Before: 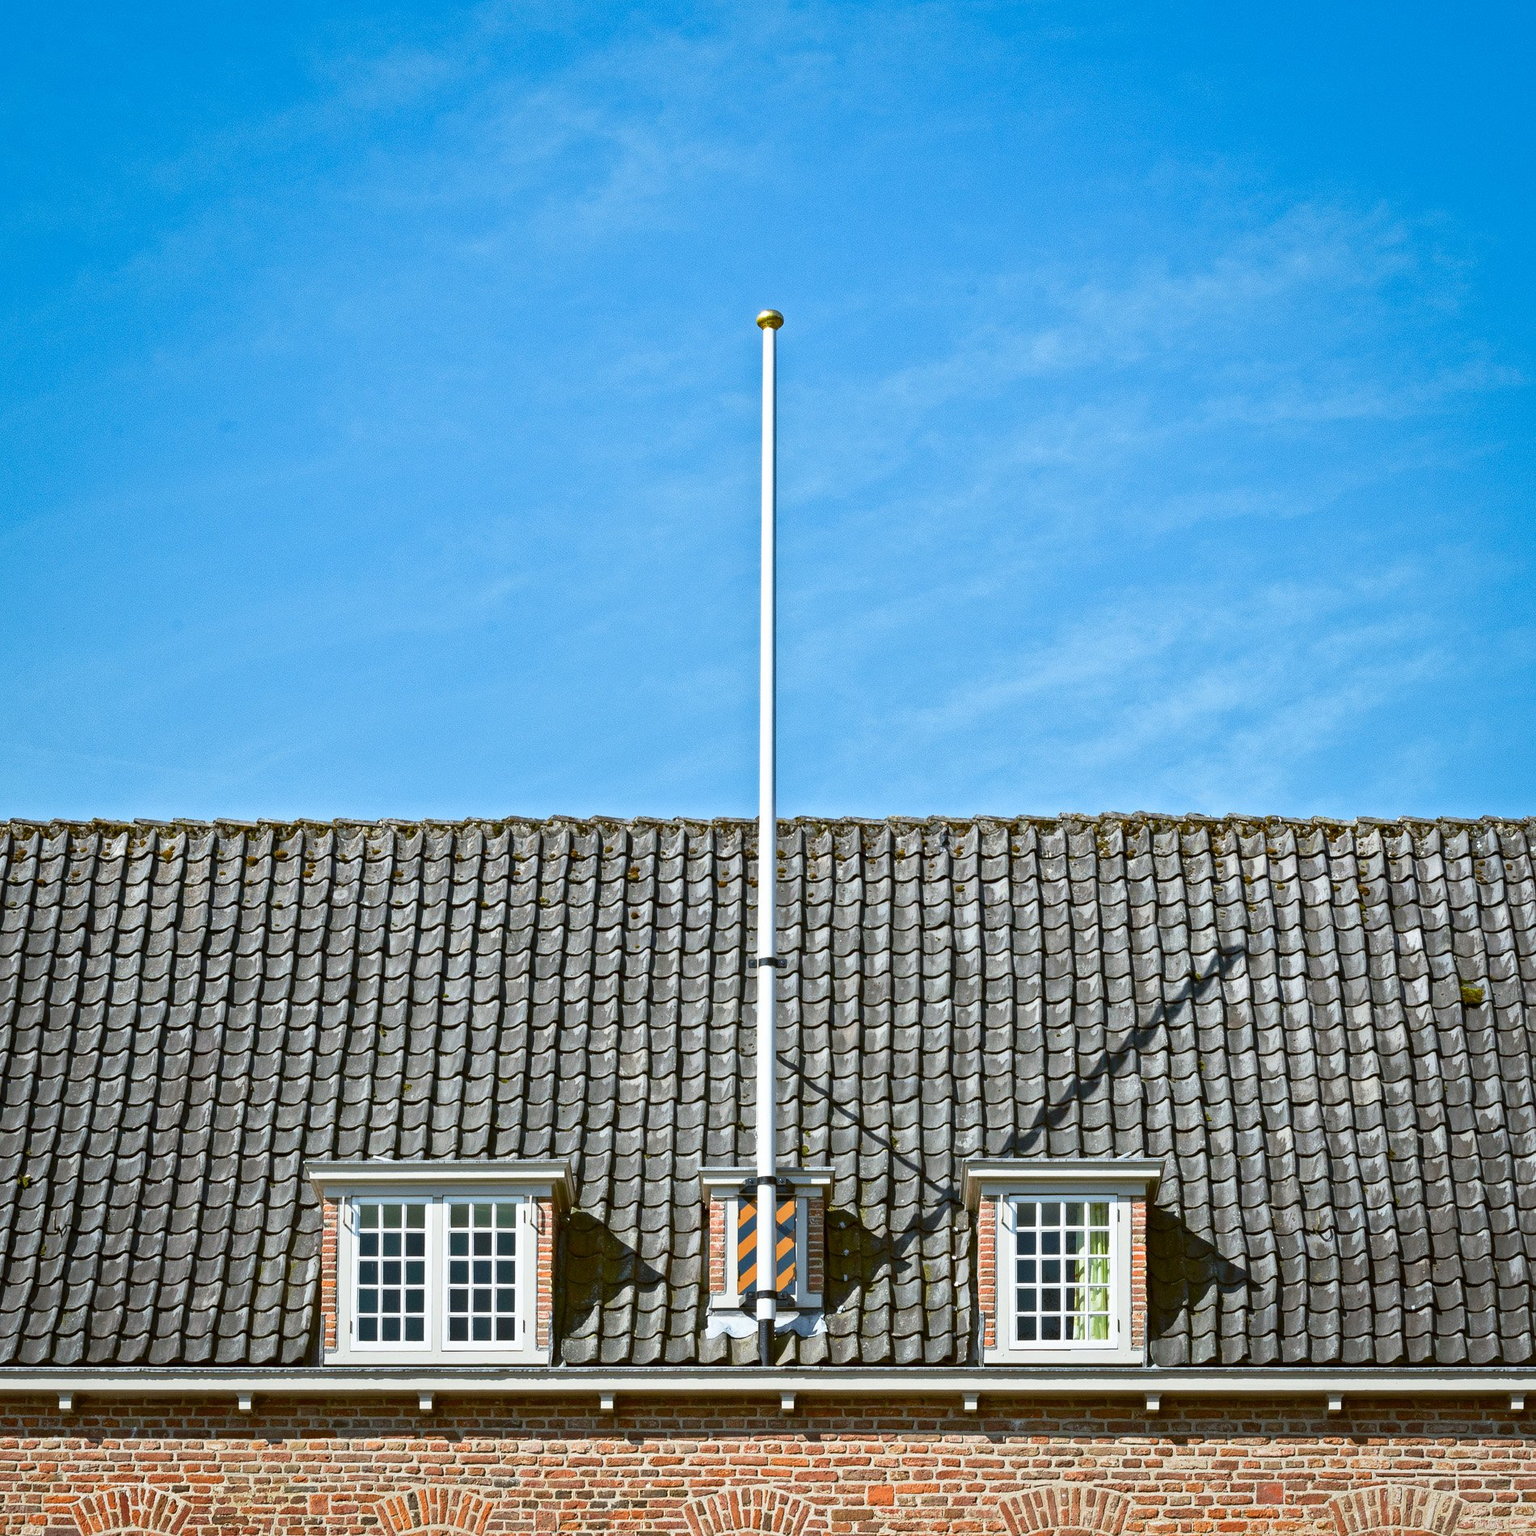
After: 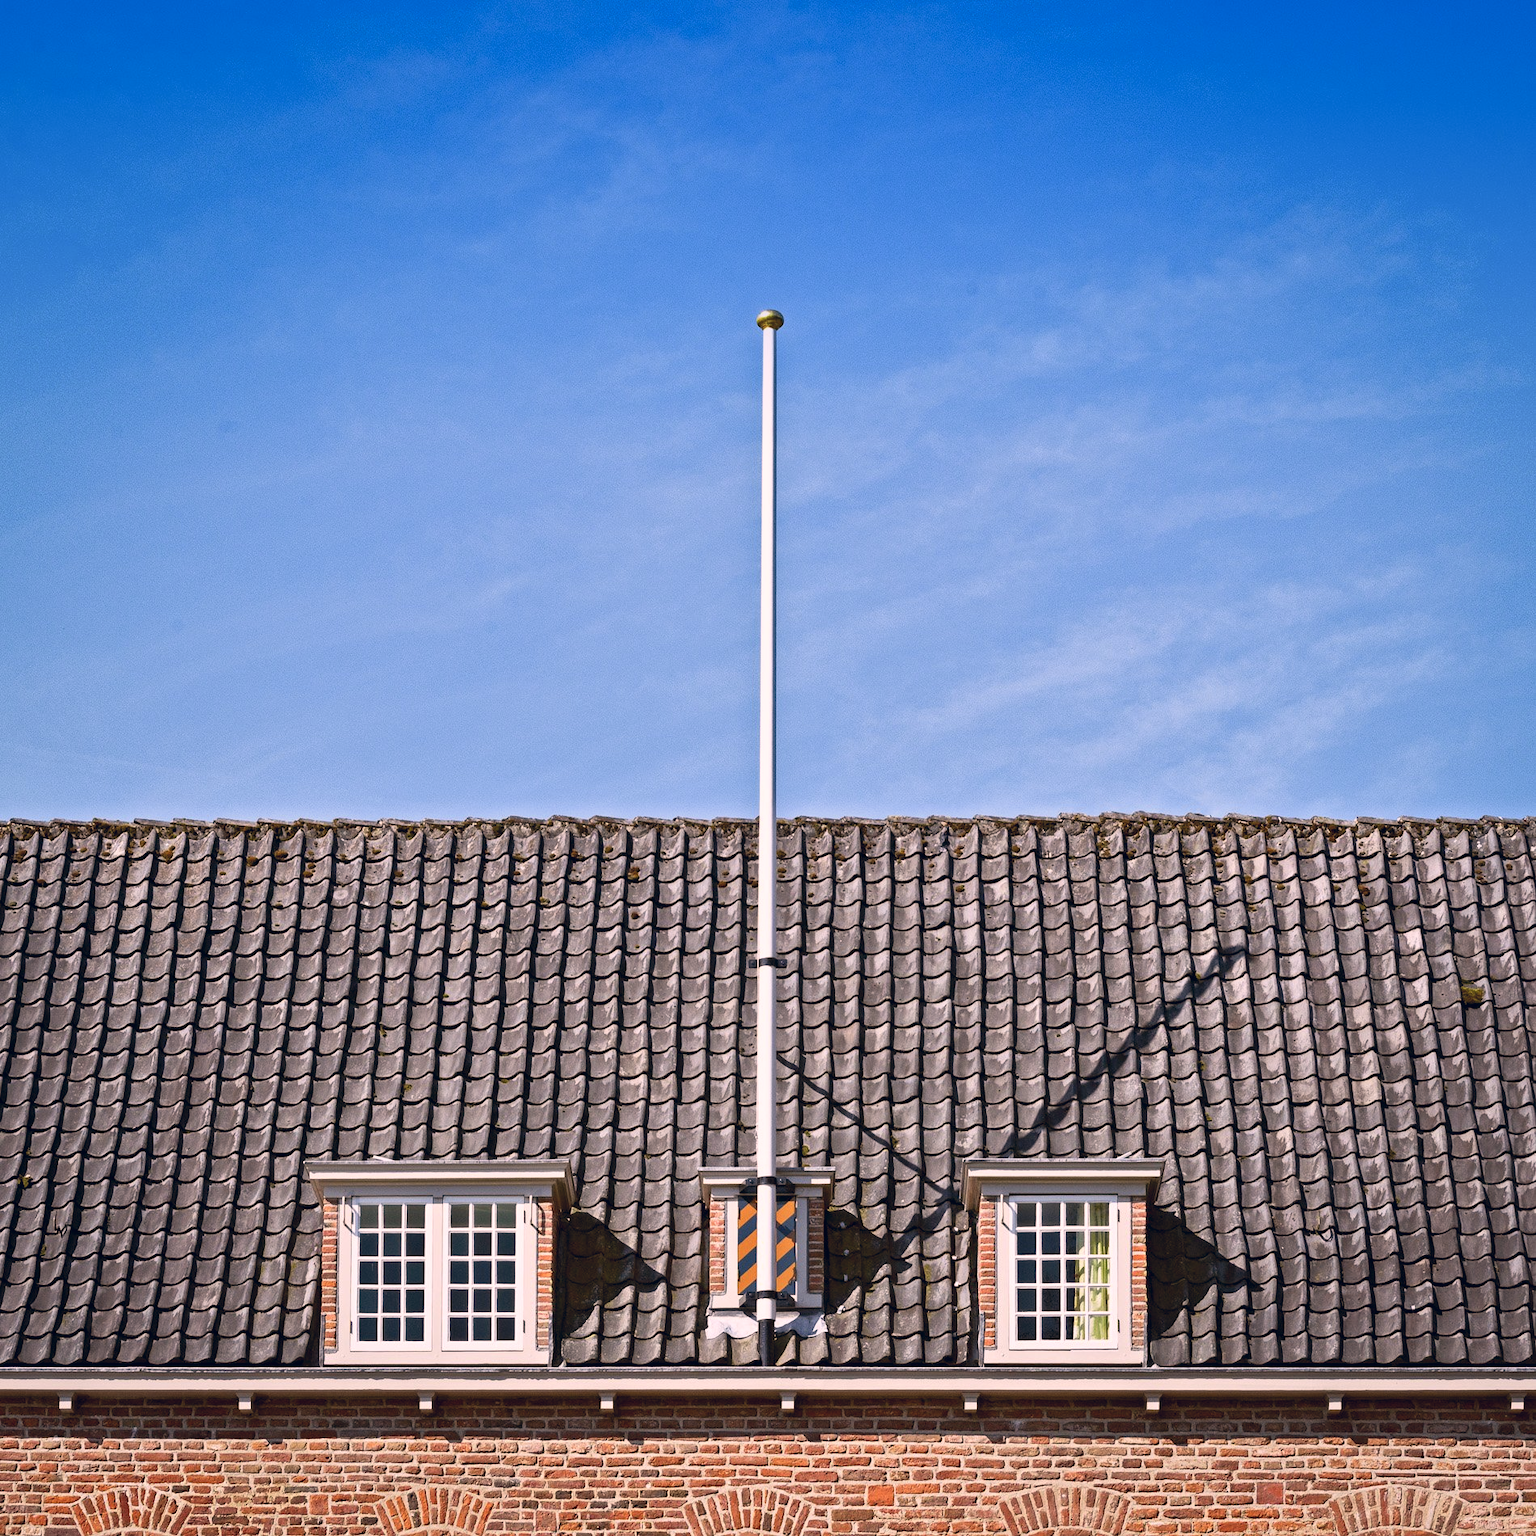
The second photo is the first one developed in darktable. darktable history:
color correction: highlights a* 14.46, highlights b* 5.85, shadows a* -5.53, shadows b* -15.24, saturation 0.85
rgb levels: mode RGB, independent channels, levels [[0, 0.5, 1], [0, 0.521, 1], [0, 0.536, 1]]
graduated density: density 2.02 EV, hardness 44%, rotation 0.374°, offset 8.21, hue 208.8°, saturation 97%
